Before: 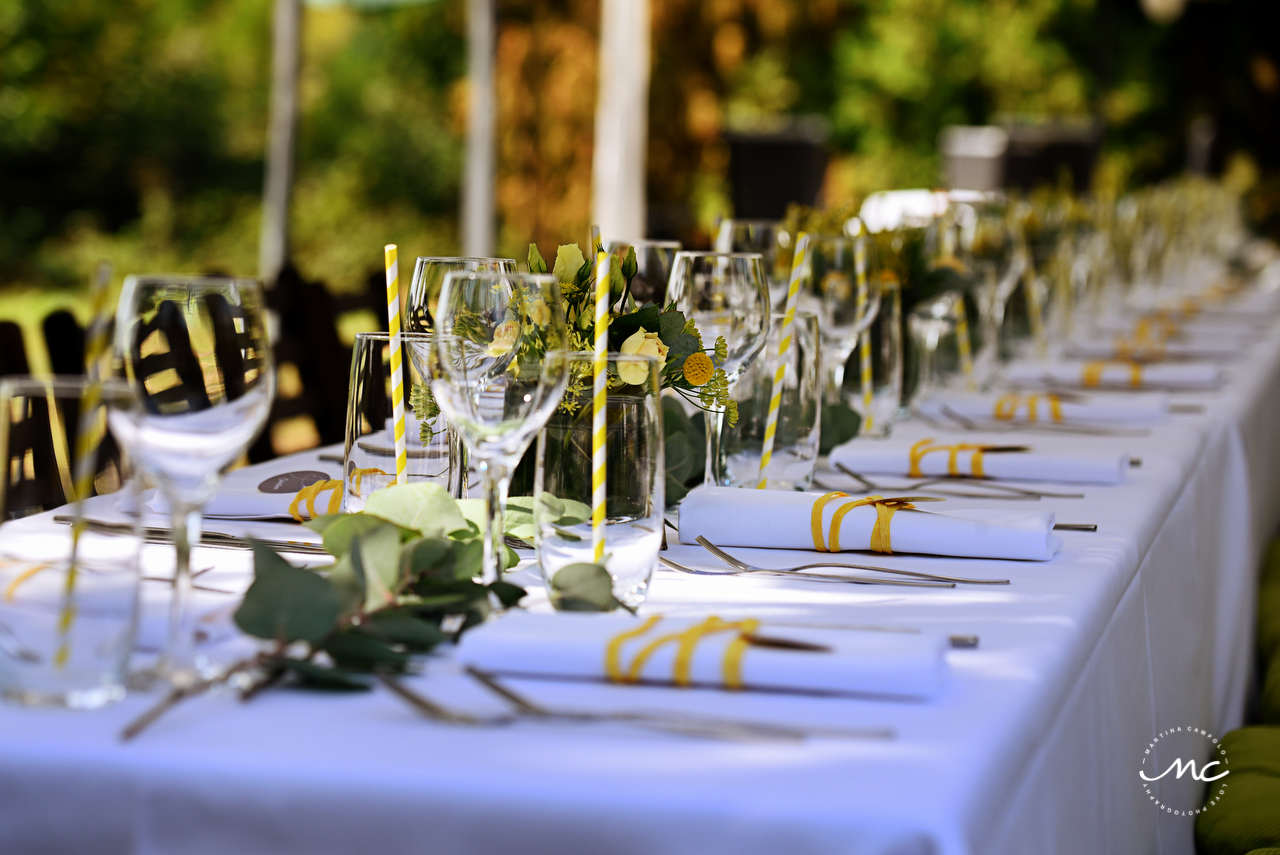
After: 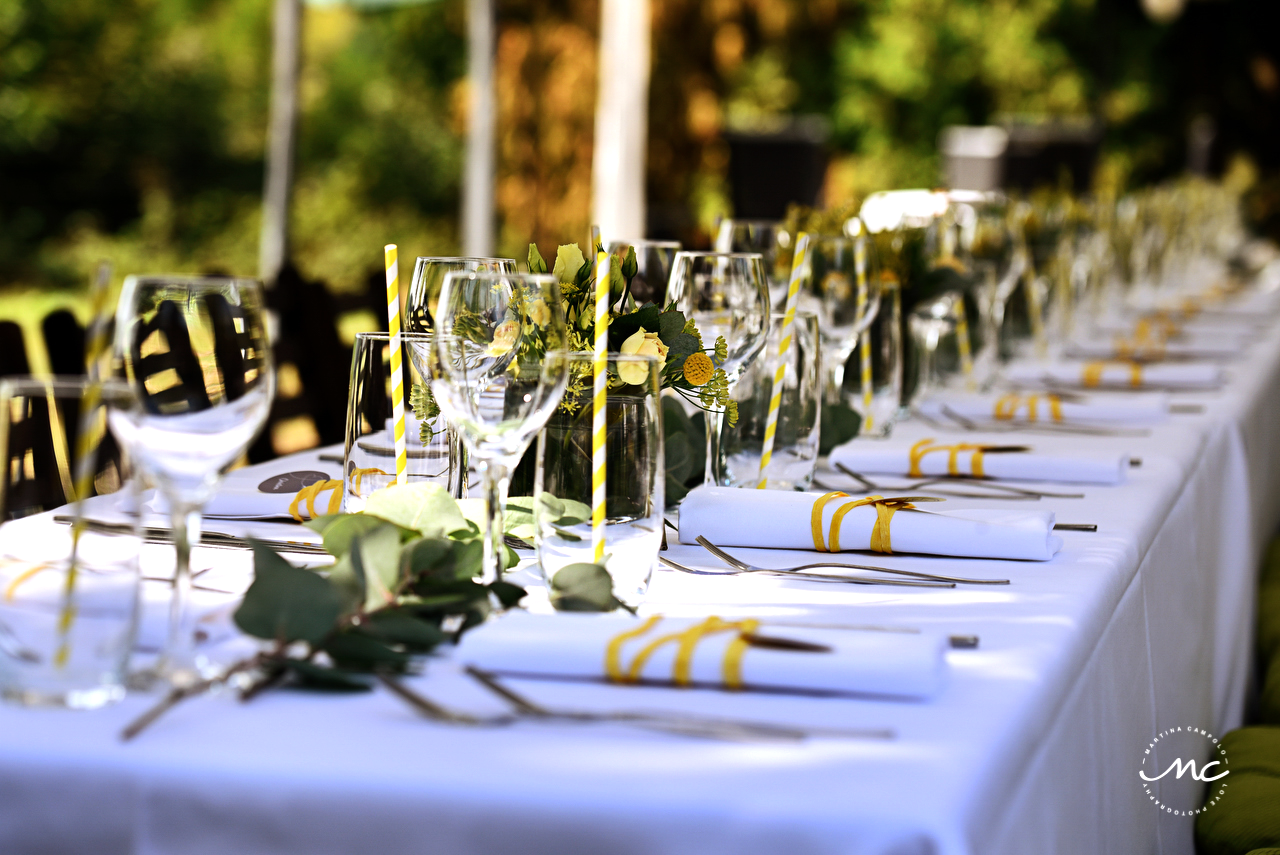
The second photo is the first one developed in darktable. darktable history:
shadows and highlights: radius 171.16, shadows 27, white point adjustment 3.13, highlights -67.95, soften with gaussian
tone equalizer: -8 EV -0.417 EV, -7 EV -0.389 EV, -6 EV -0.333 EV, -5 EV -0.222 EV, -3 EV 0.222 EV, -2 EV 0.333 EV, -1 EV 0.389 EV, +0 EV 0.417 EV, edges refinement/feathering 500, mask exposure compensation -1.57 EV, preserve details no
